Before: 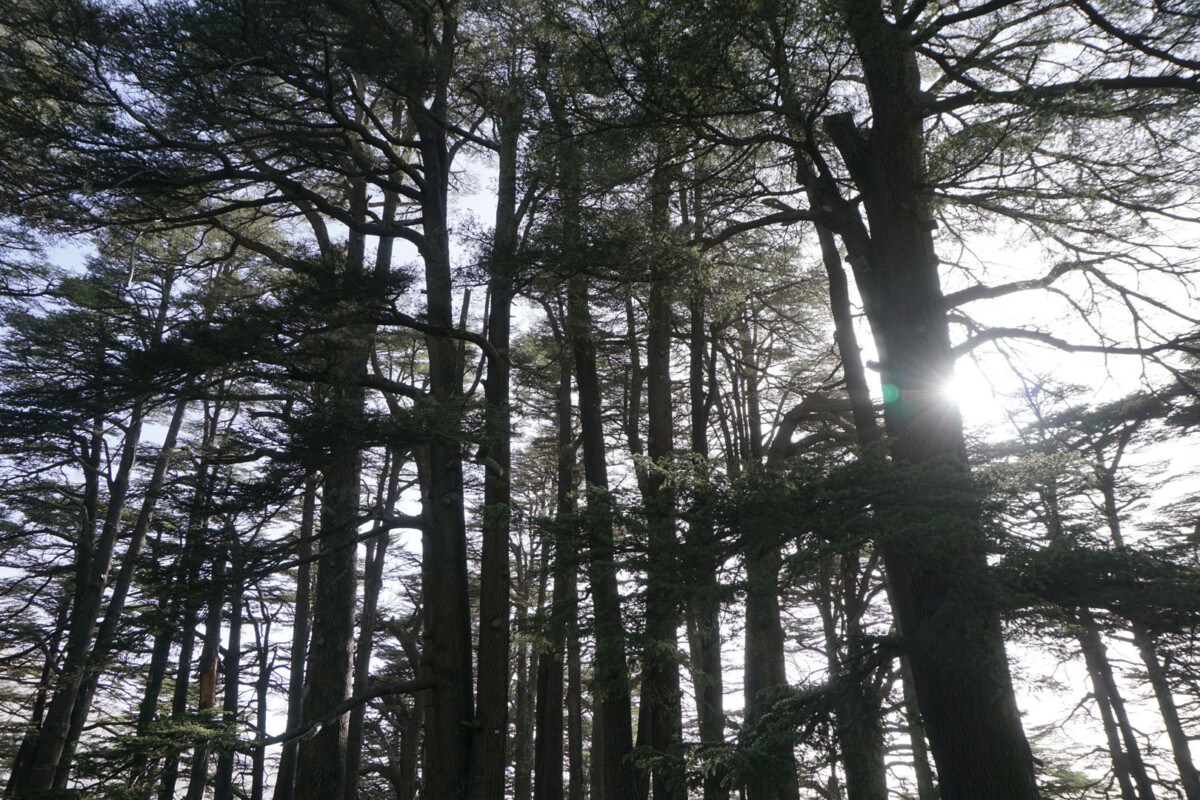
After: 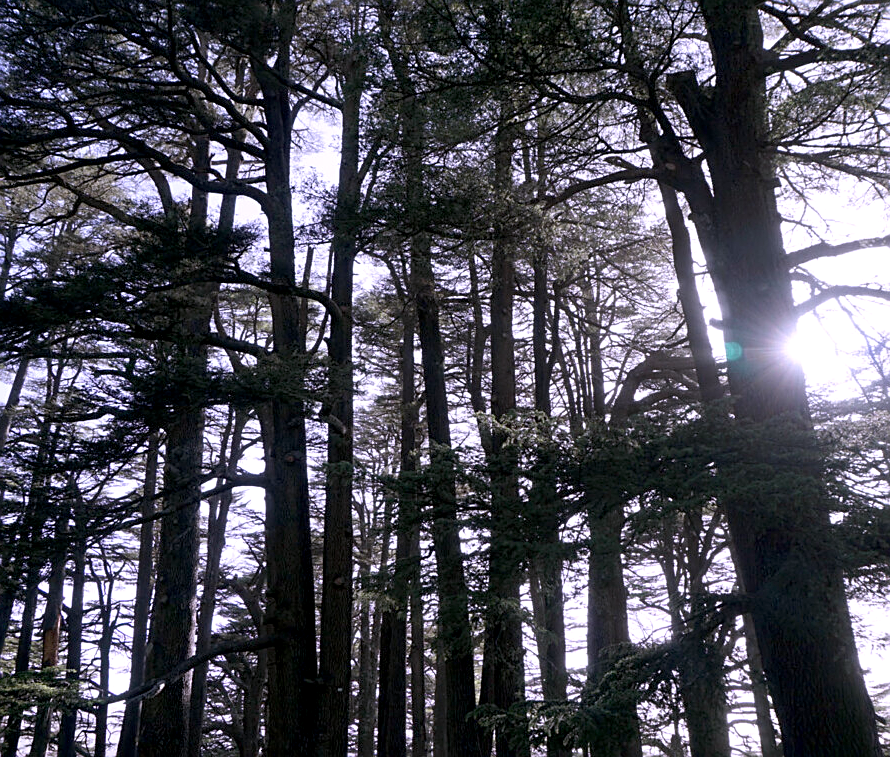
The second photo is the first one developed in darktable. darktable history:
exposure: black level correction 0.007, exposure 0.093 EV, compensate highlight preservation false
crop and rotate: left 13.15%, top 5.251%, right 12.609%
white balance: red 1.042, blue 1.17
sharpen: on, module defaults
